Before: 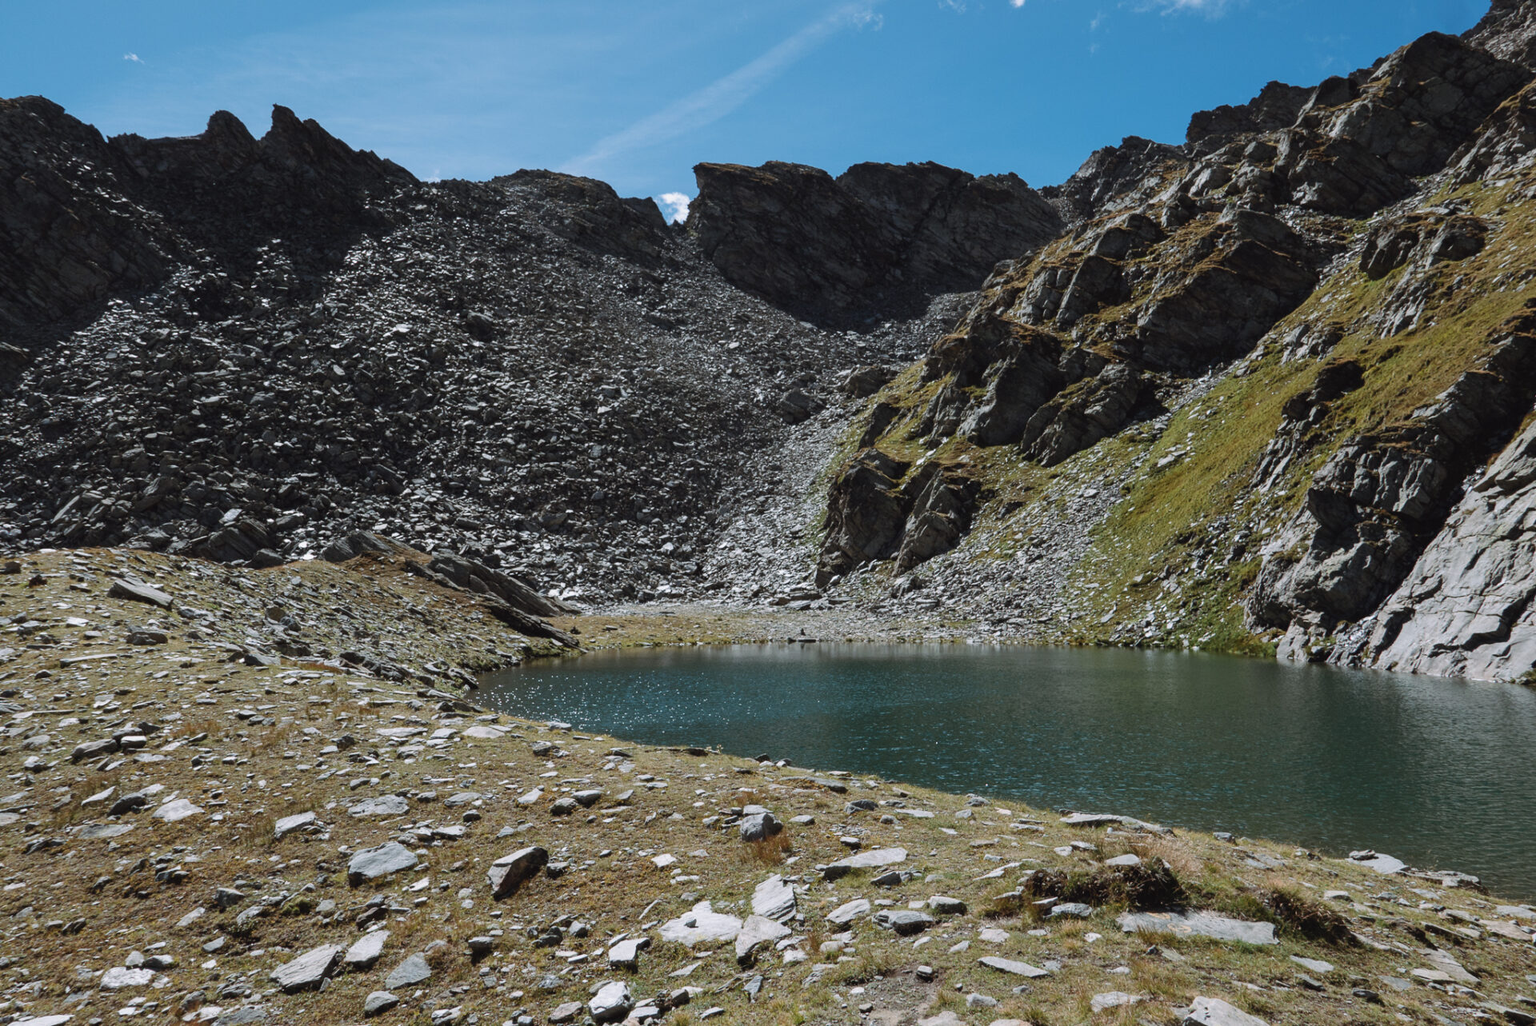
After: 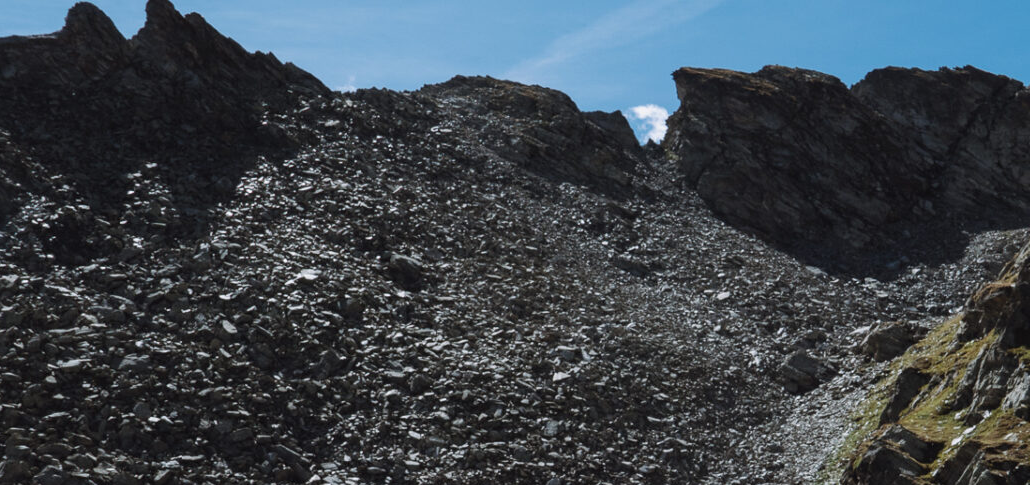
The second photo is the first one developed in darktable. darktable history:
color zones: curves: ch1 [(0, 0.469) (0.01, 0.469) (0.12, 0.446) (0.248, 0.469) (0.5, 0.5) (0.748, 0.5) (0.99, 0.469) (1, 0.469)]
crop: left 10.121%, top 10.631%, right 36.218%, bottom 51.526%
